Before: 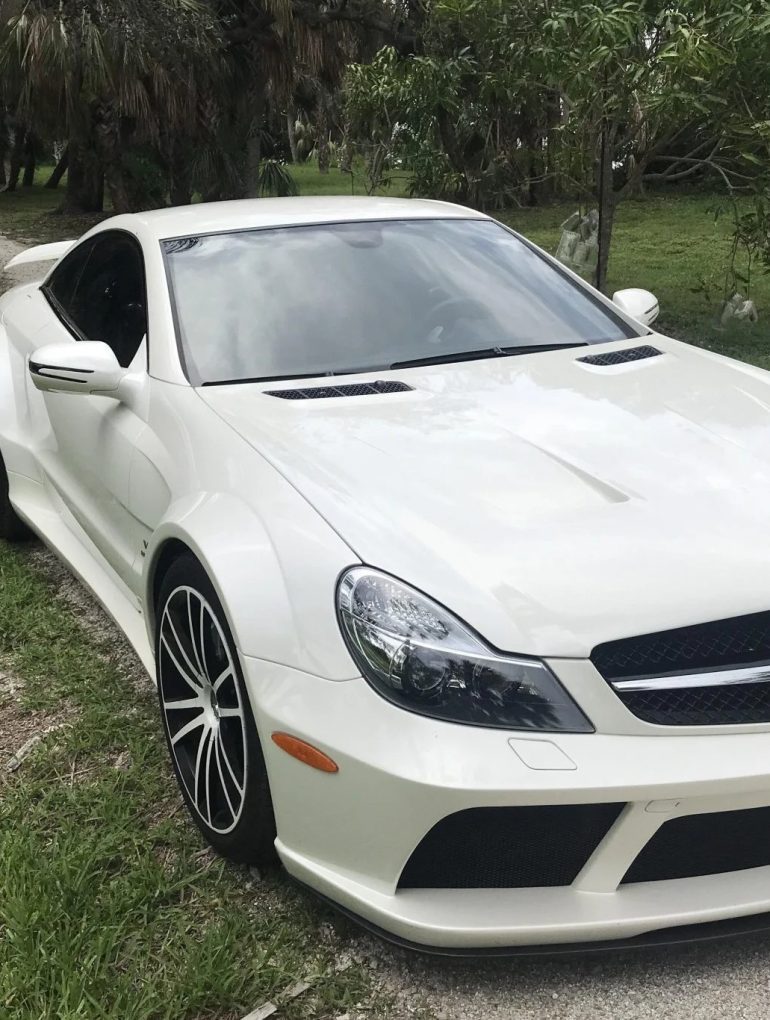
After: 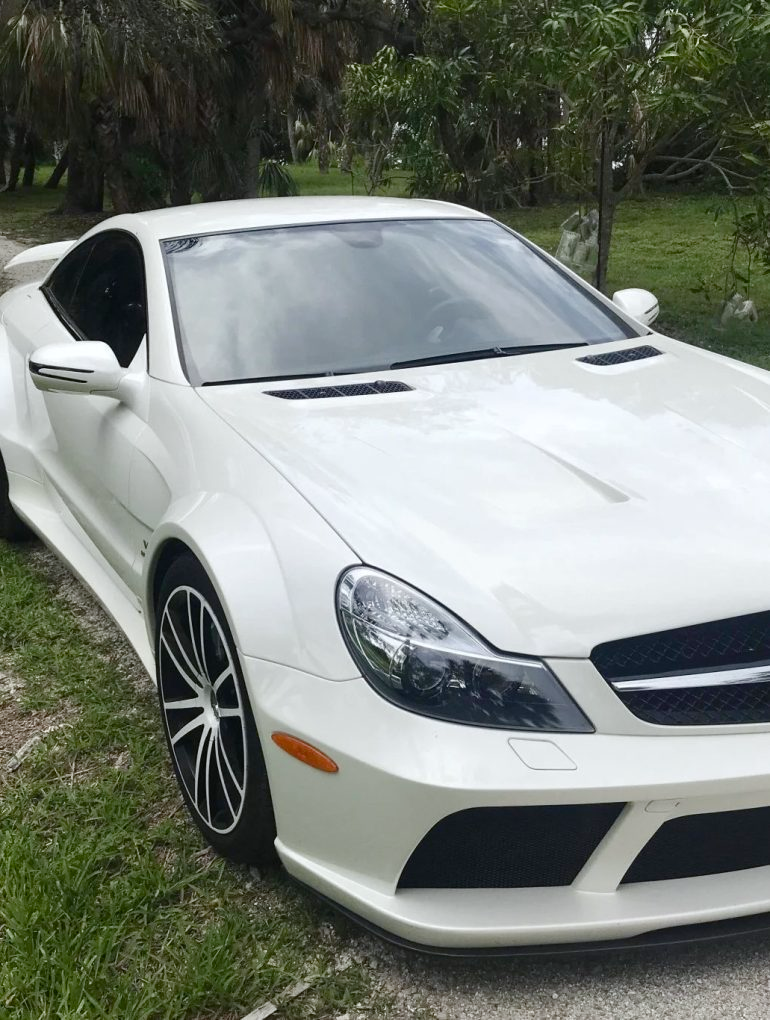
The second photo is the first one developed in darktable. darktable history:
white balance: red 0.982, blue 1.018
color balance rgb: perceptual saturation grading › global saturation 20%, perceptual saturation grading › highlights -50%, perceptual saturation grading › shadows 30%
